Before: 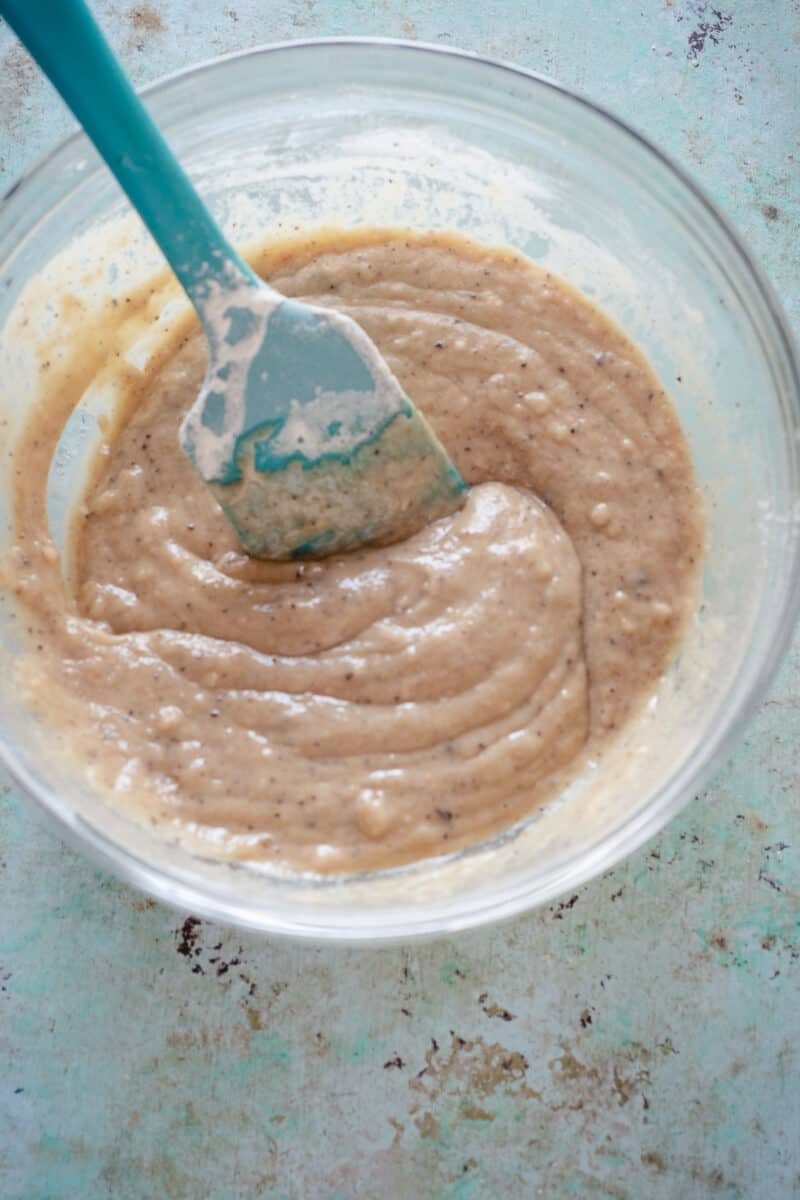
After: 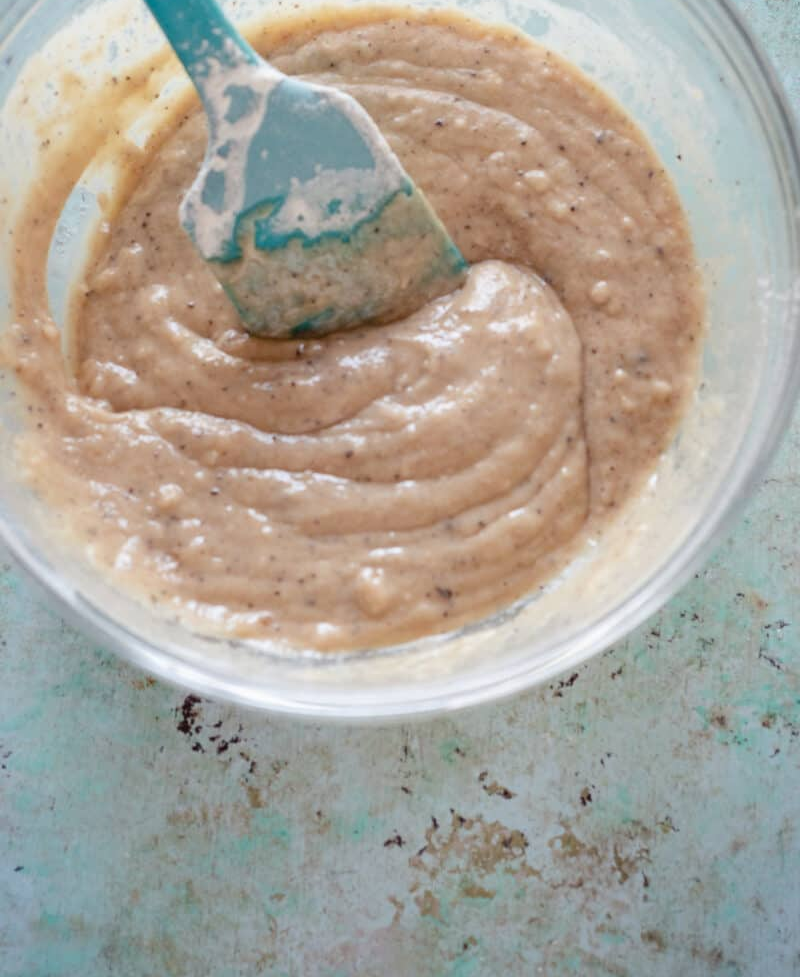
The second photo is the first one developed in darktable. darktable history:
tone equalizer: on, module defaults
crop and rotate: top 18.507%
